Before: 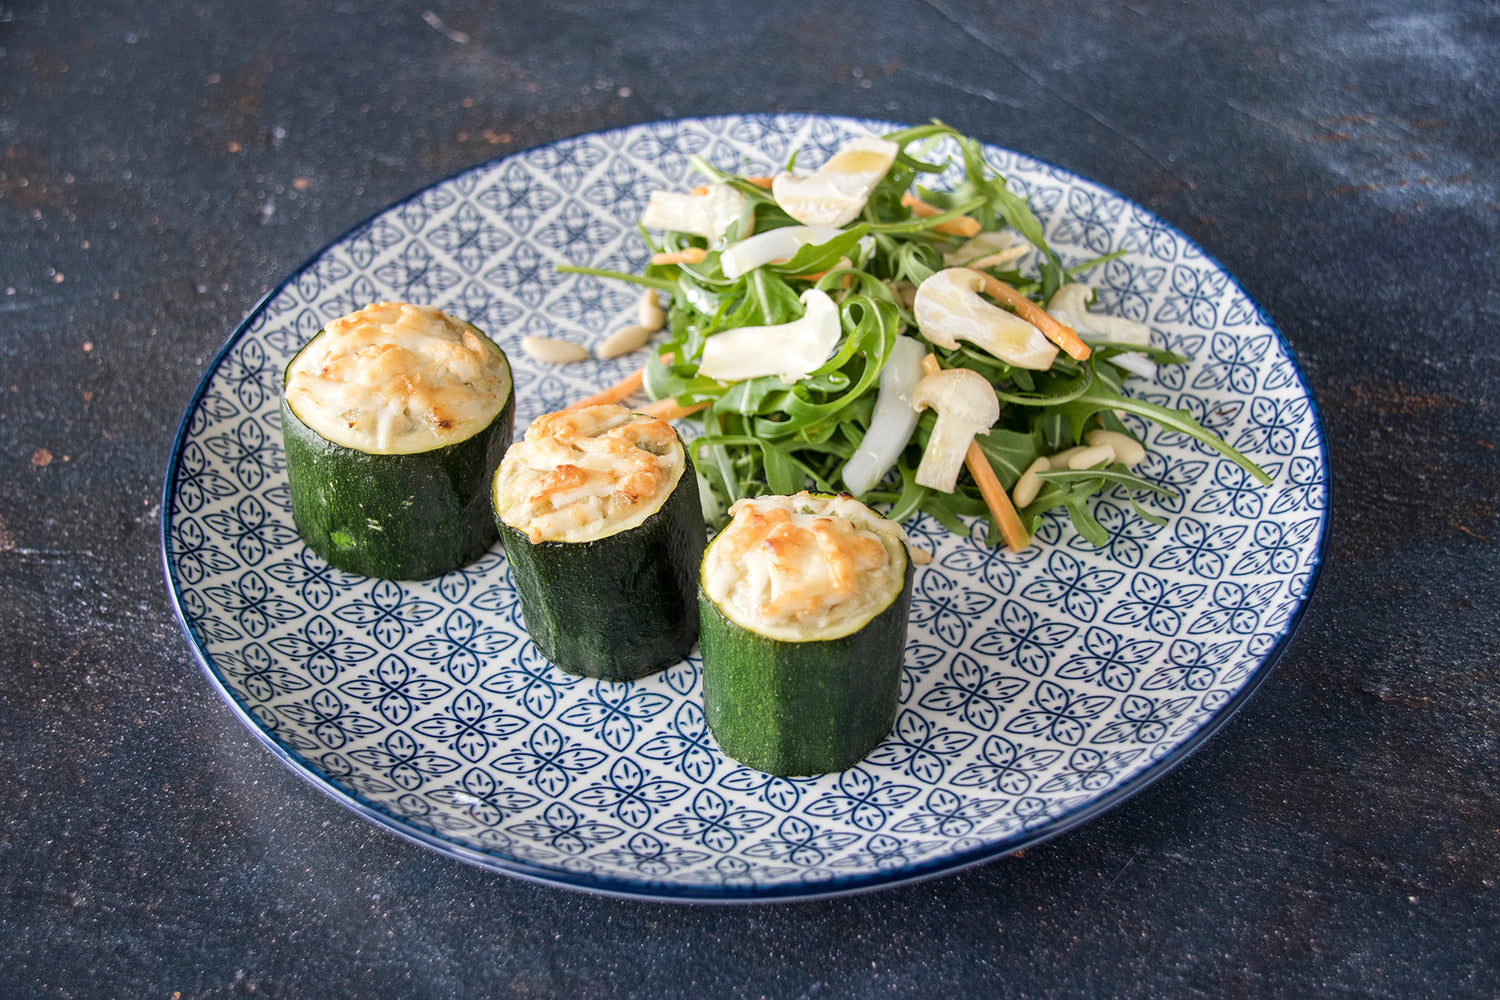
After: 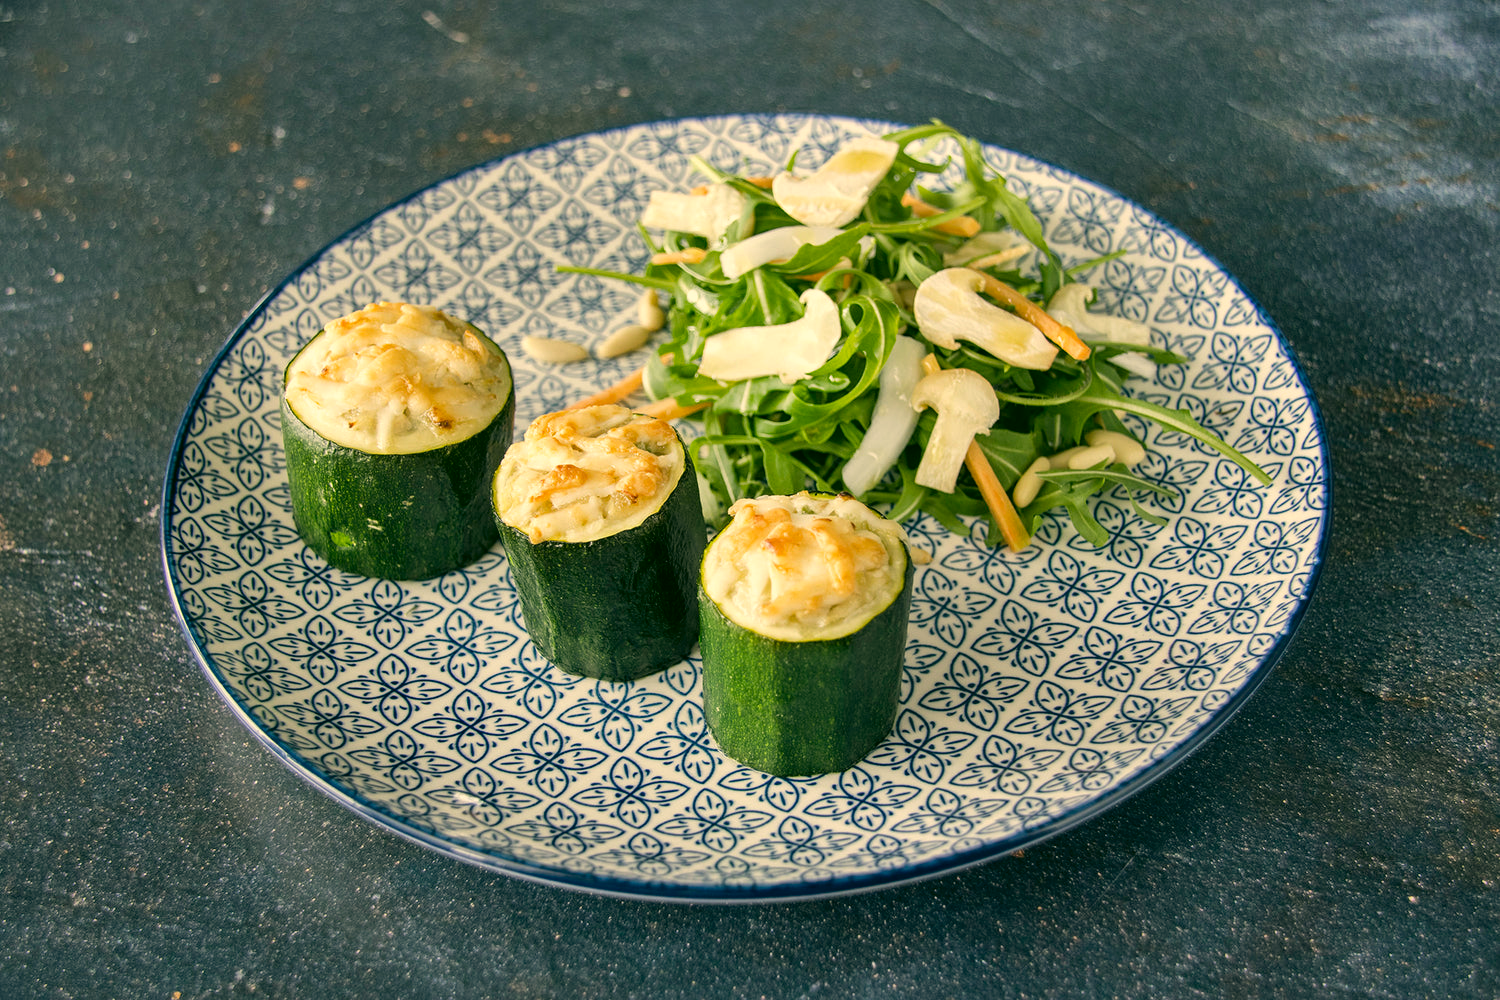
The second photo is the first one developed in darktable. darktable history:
shadows and highlights: low approximation 0.01, soften with gaussian
color correction: highlights a* 5.3, highlights b* 24.26, shadows a* -15.58, shadows b* 4.02
